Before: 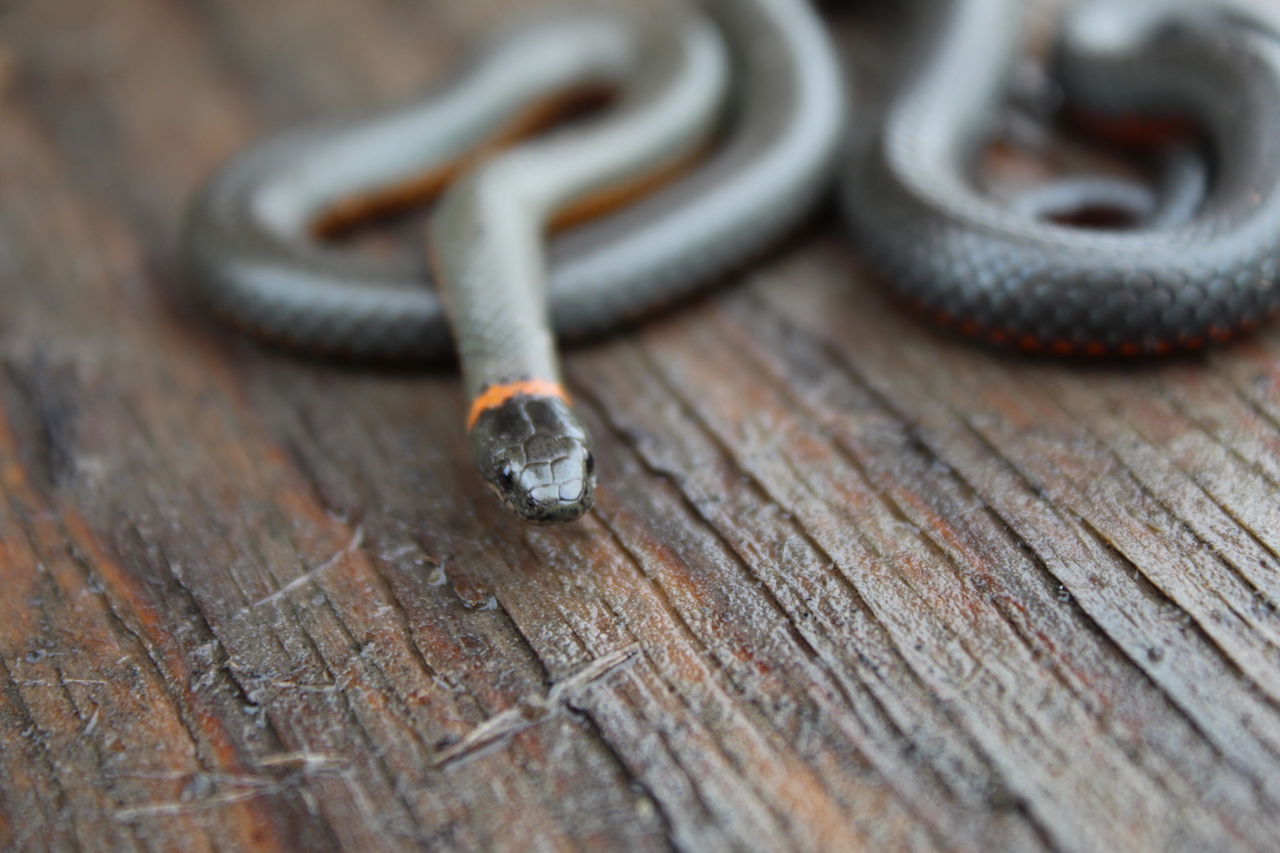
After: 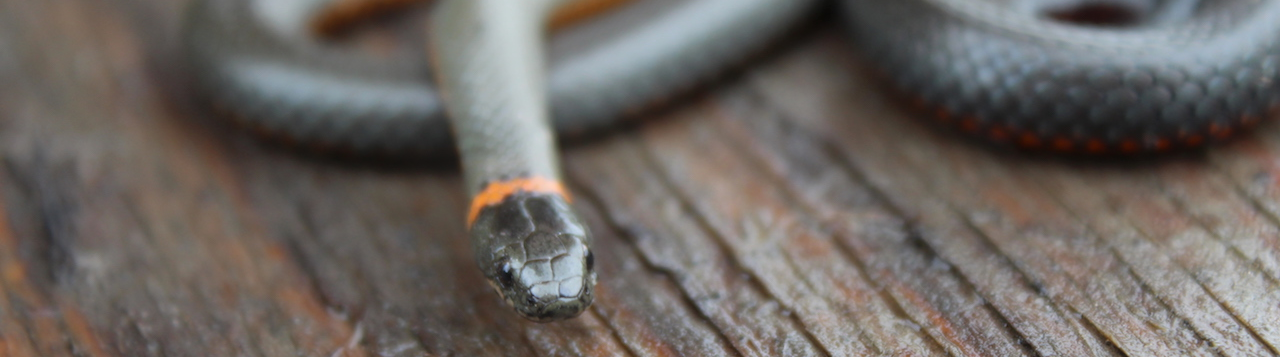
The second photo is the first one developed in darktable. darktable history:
crop and rotate: top 23.84%, bottom 34.294%
tone equalizer: -7 EV 0.18 EV, -6 EV 0.12 EV, -5 EV 0.08 EV, -4 EV 0.04 EV, -2 EV -0.02 EV, -1 EV -0.04 EV, +0 EV -0.06 EV, luminance estimator HSV value / RGB max
bloom: on, module defaults
